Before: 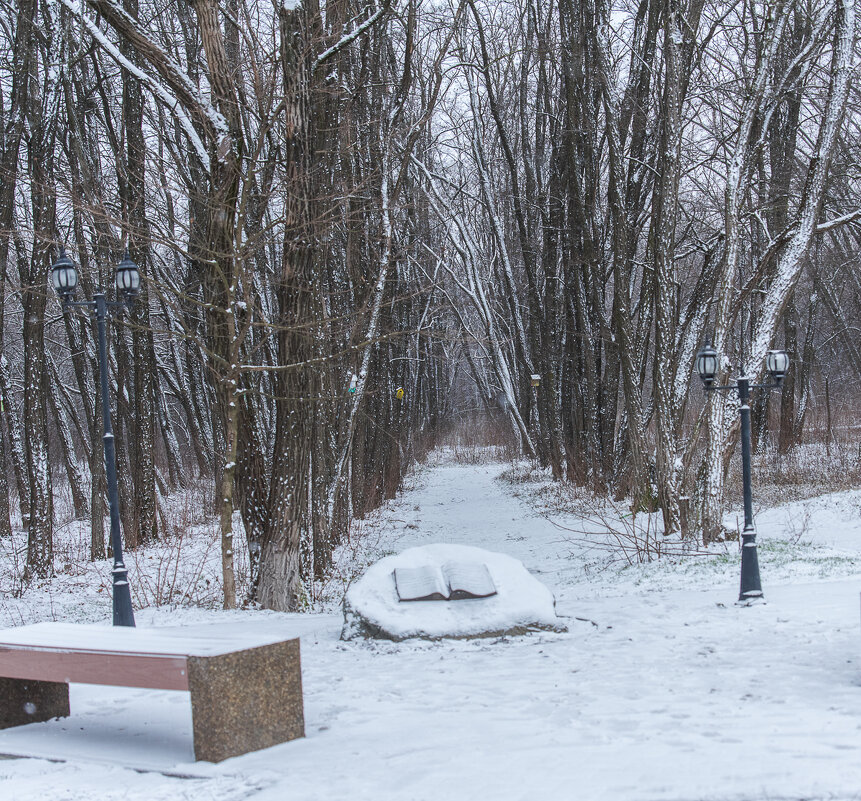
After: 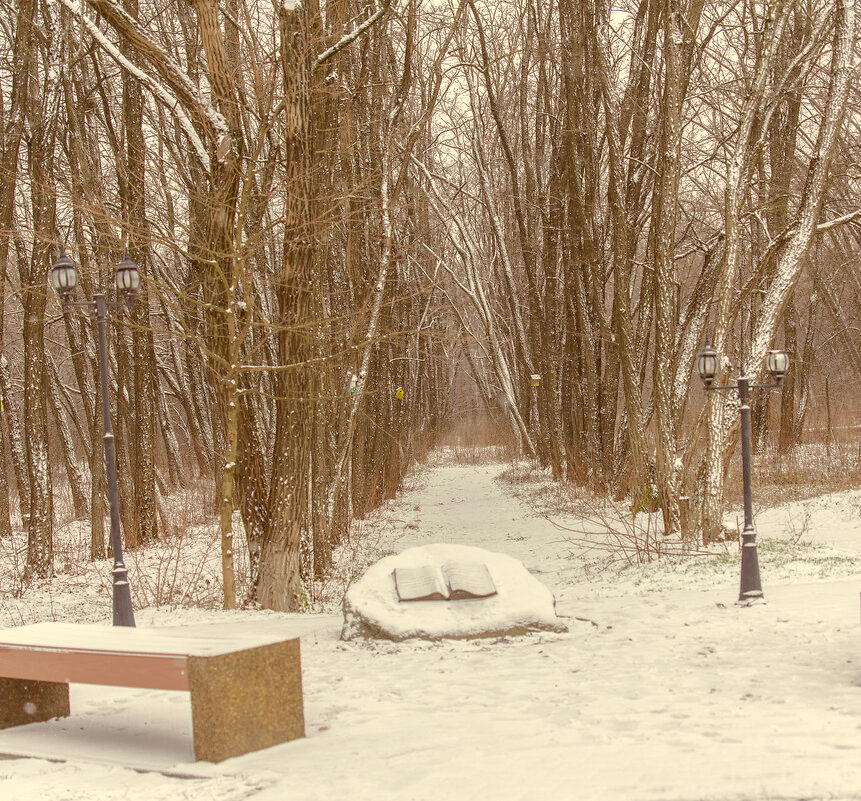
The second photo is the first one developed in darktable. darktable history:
exposure: exposure 1.141 EV, compensate highlight preservation false
tone equalizer: -8 EV -0.007 EV, -7 EV 0.016 EV, -6 EV -0.008 EV, -5 EV 0.008 EV, -4 EV -0.035 EV, -3 EV -0.228 EV, -2 EV -0.661 EV, -1 EV -1 EV, +0 EV -0.969 EV, edges refinement/feathering 500, mask exposure compensation -1.57 EV, preserve details no
color correction: highlights a* 1.2, highlights b* 24.85, shadows a* 15.11, shadows b* 24.26
